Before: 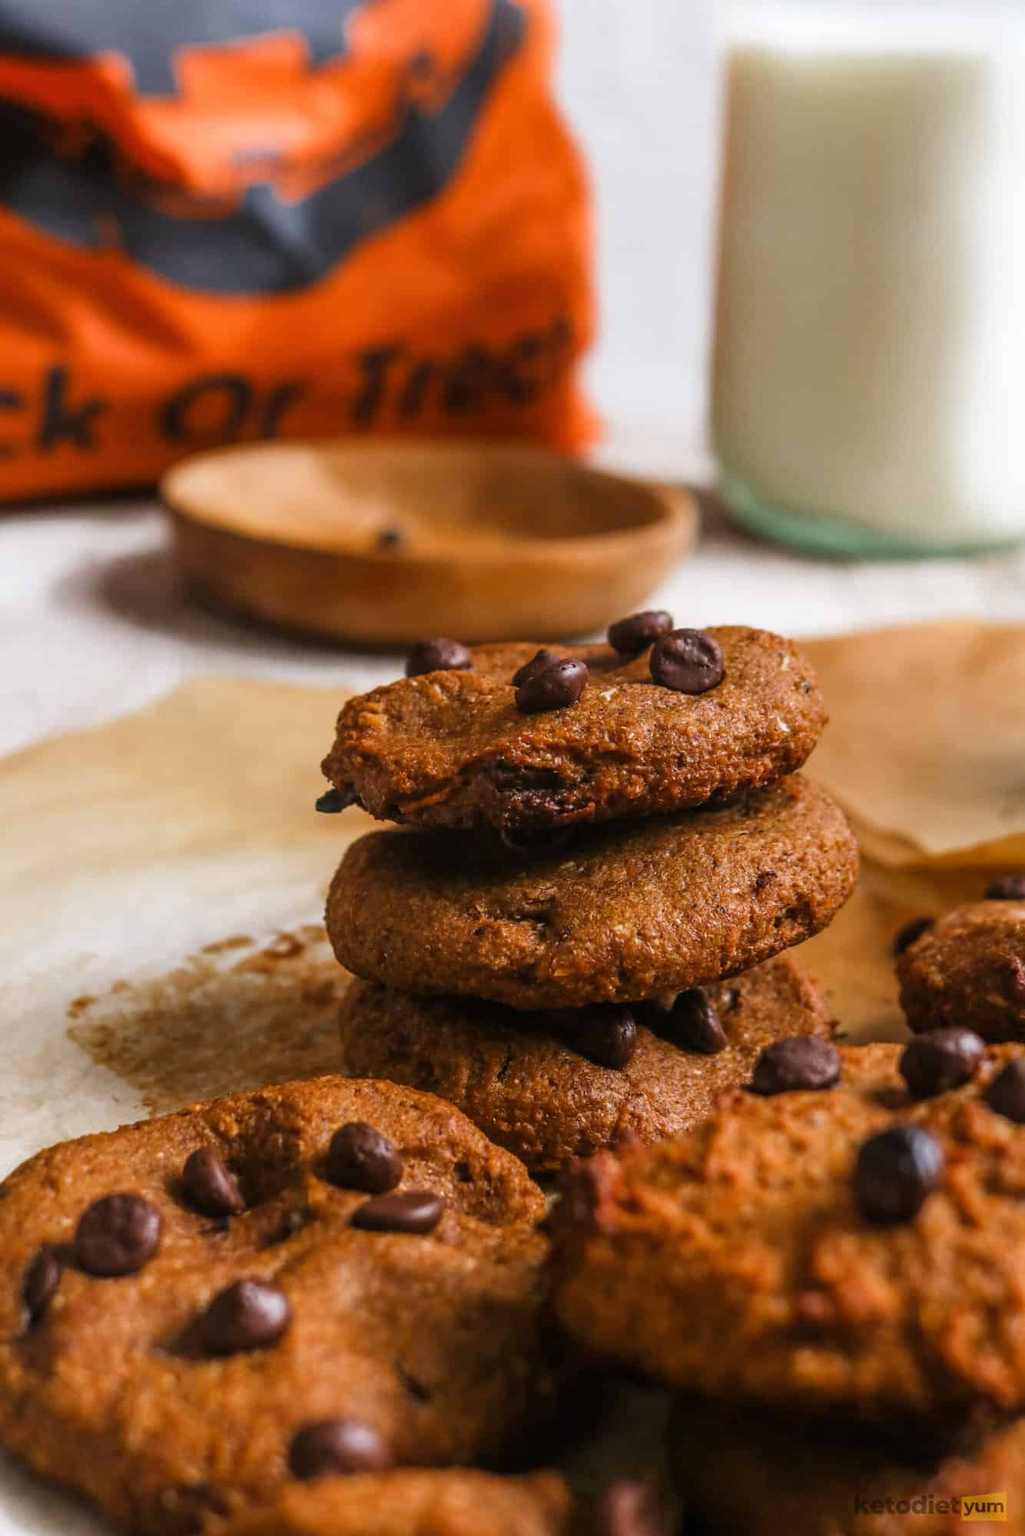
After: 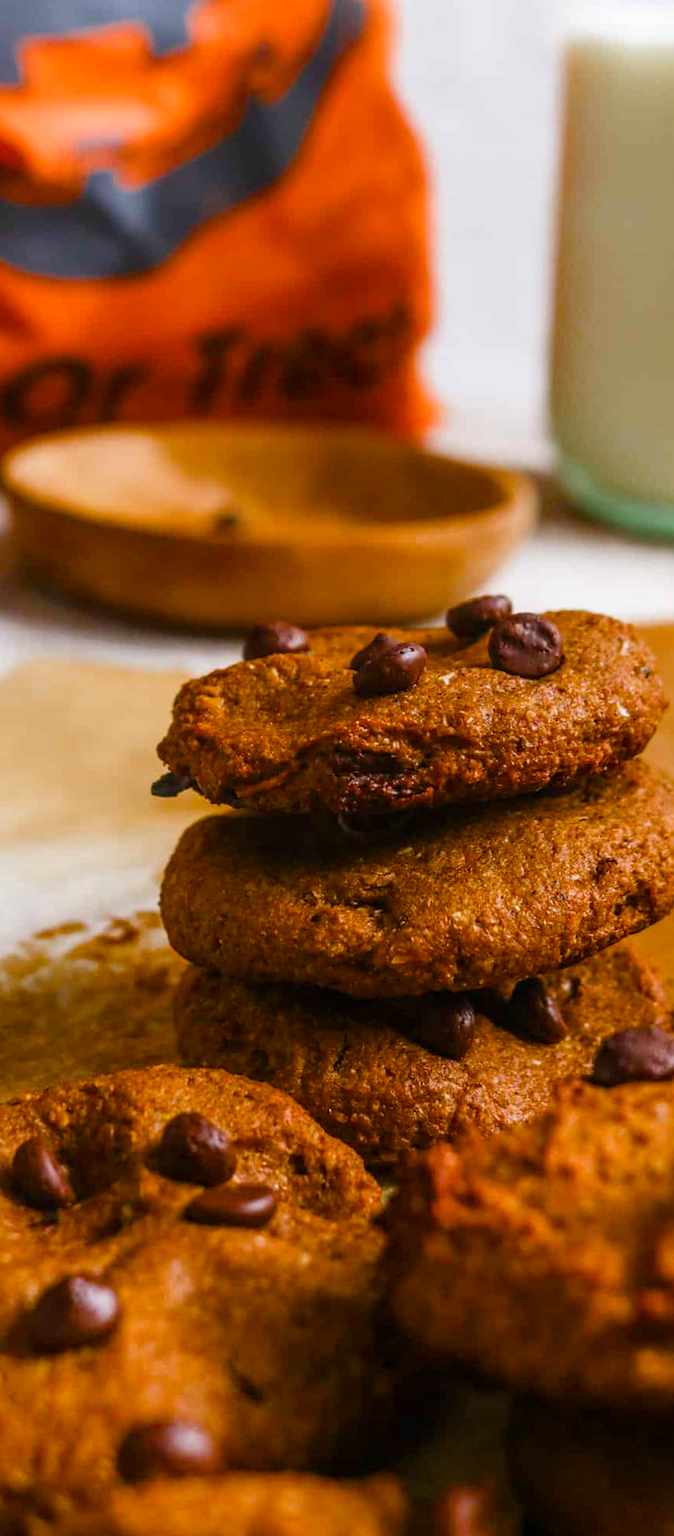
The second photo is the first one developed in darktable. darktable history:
rotate and perspective: rotation 0.226°, lens shift (vertical) -0.042, crop left 0.023, crop right 0.982, crop top 0.006, crop bottom 0.994
crop and rotate: left 15.546%, right 17.787%
color balance rgb: perceptual saturation grading › global saturation 35%, perceptual saturation grading › highlights -25%, perceptual saturation grading › shadows 50%
